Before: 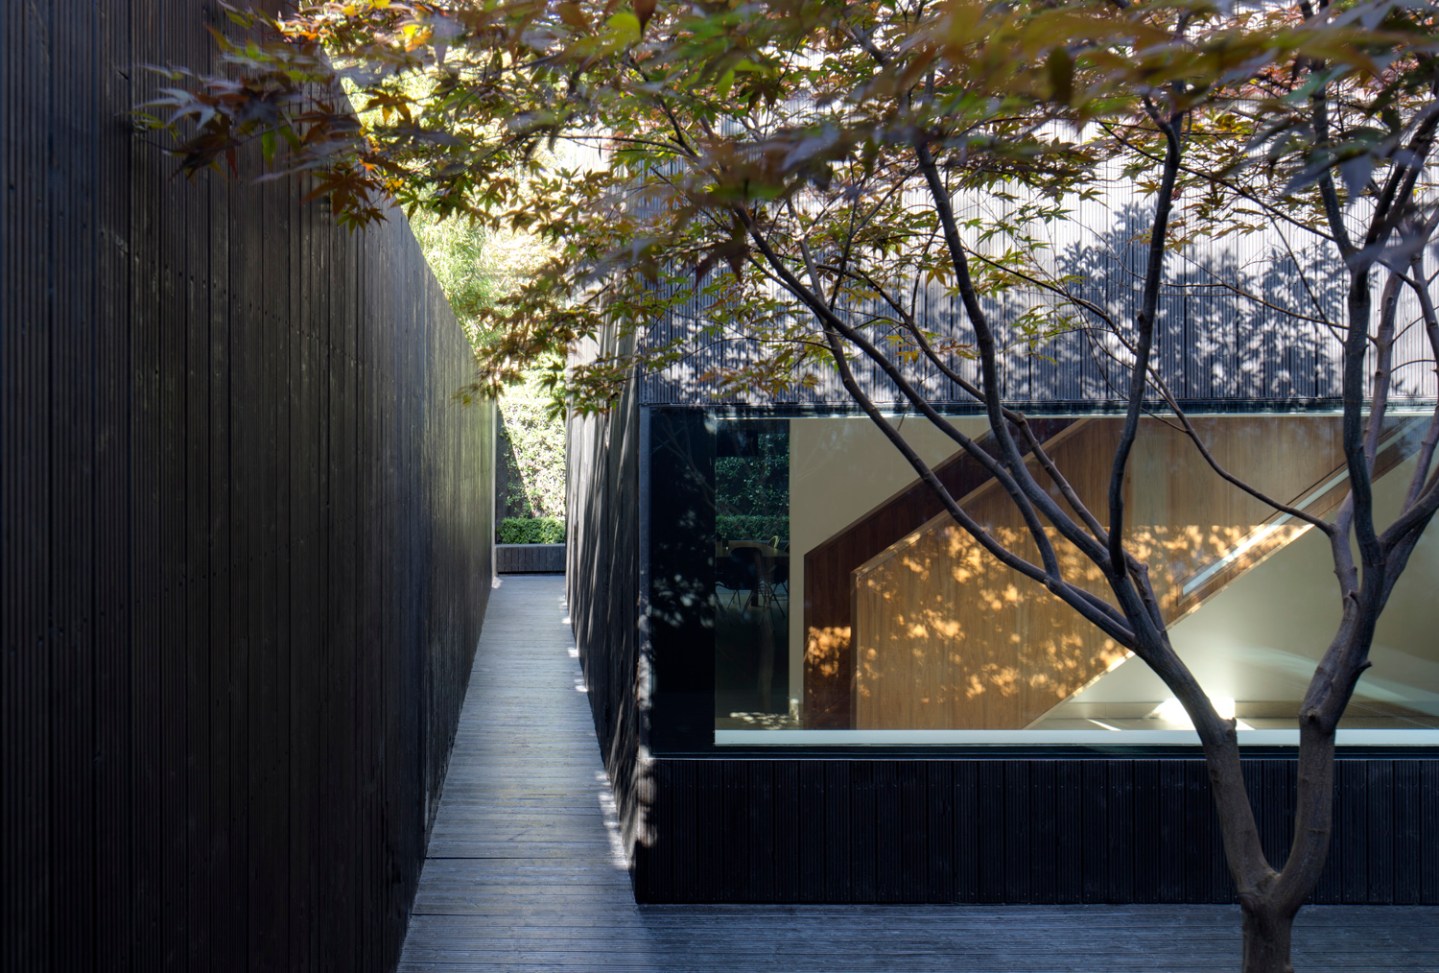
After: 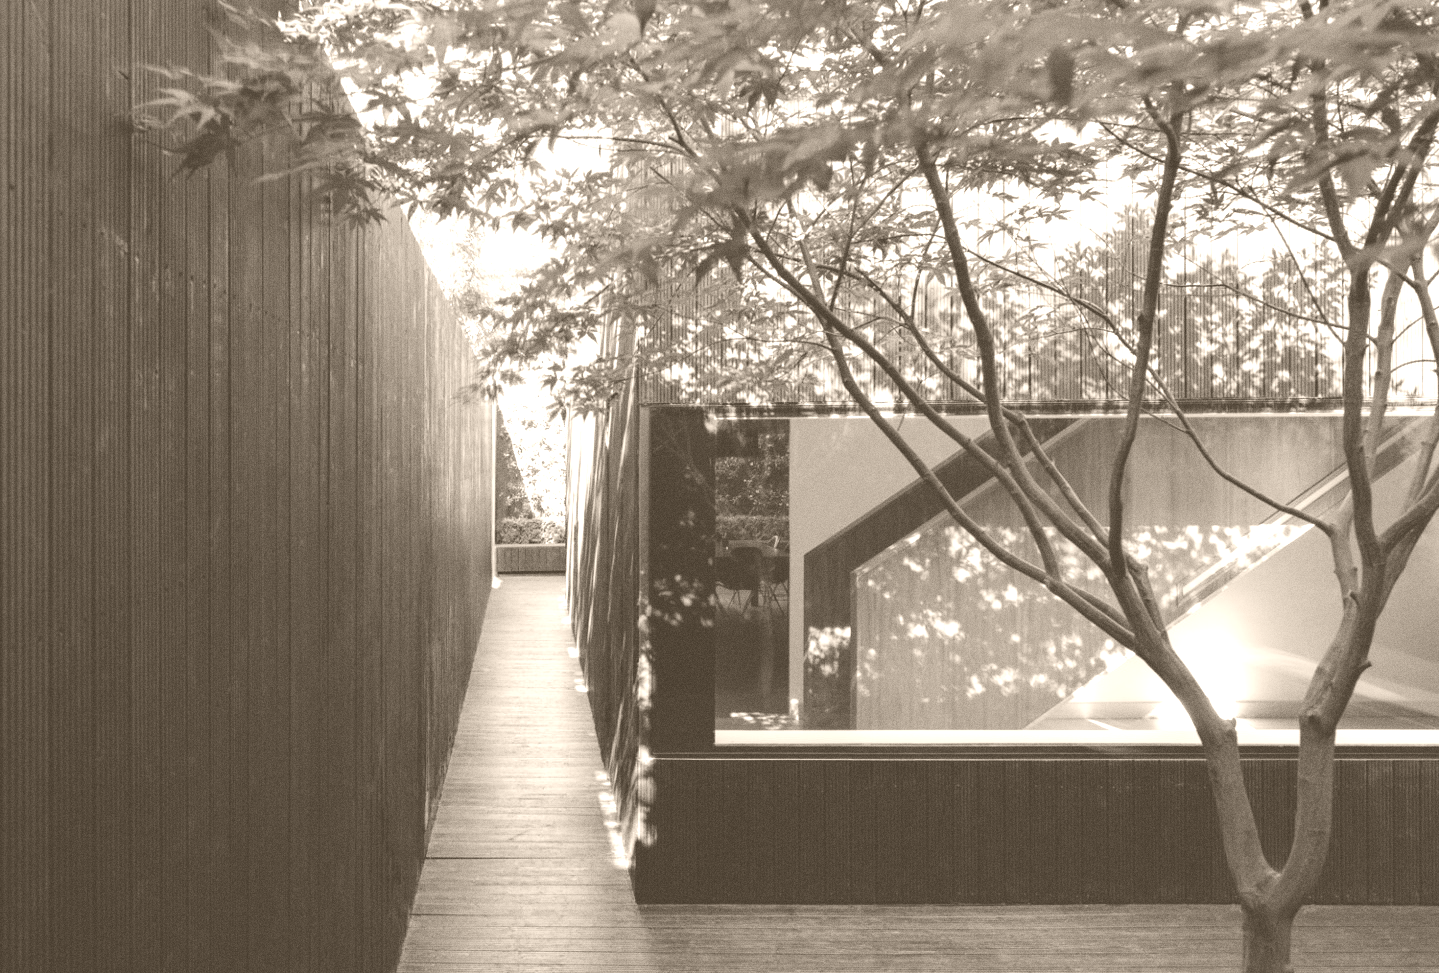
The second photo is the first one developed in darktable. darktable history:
colorize: hue 34.49°, saturation 35.33%, source mix 100%, version 1
grain: on, module defaults
